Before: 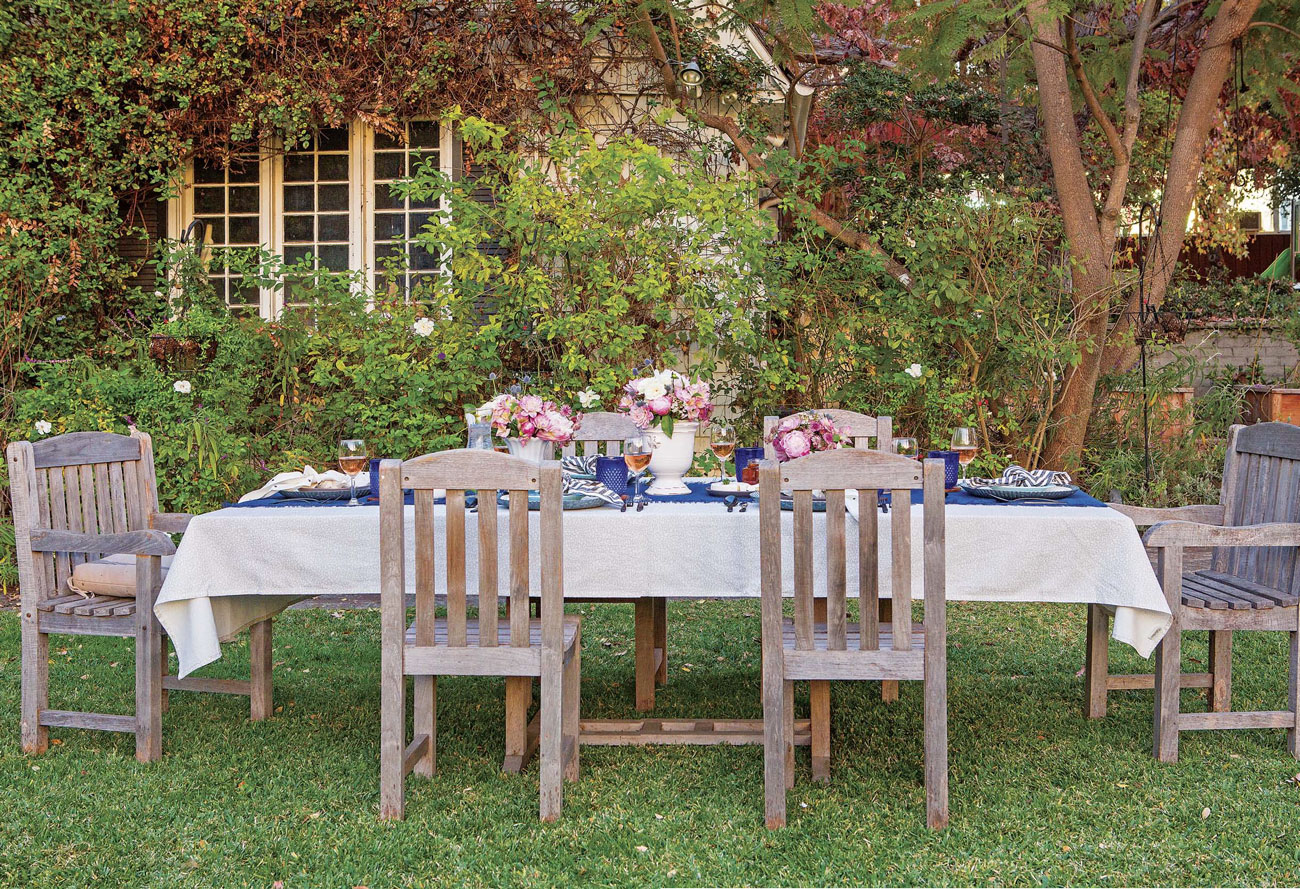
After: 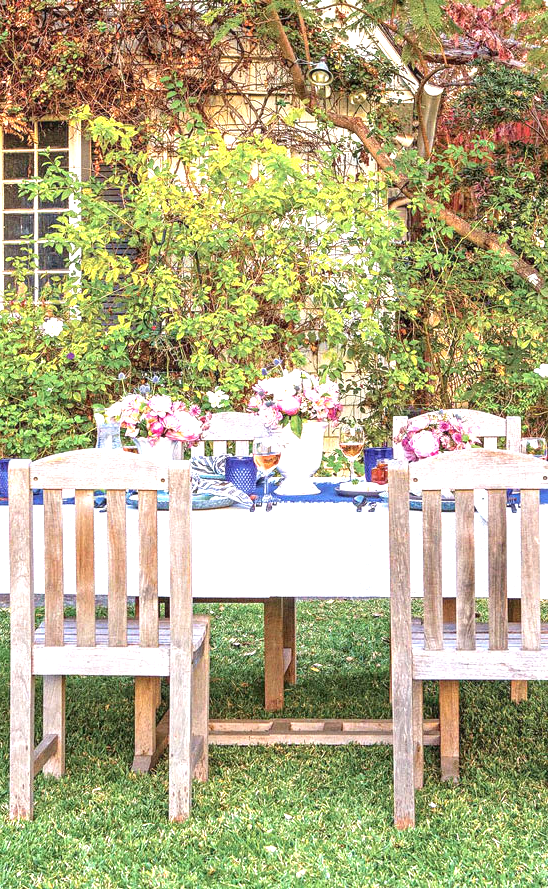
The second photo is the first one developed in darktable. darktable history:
crop: left 28.583%, right 29.231%
exposure: black level correction 0, exposure 1.2 EV, compensate exposure bias true, compensate highlight preservation false
local contrast: on, module defaults
